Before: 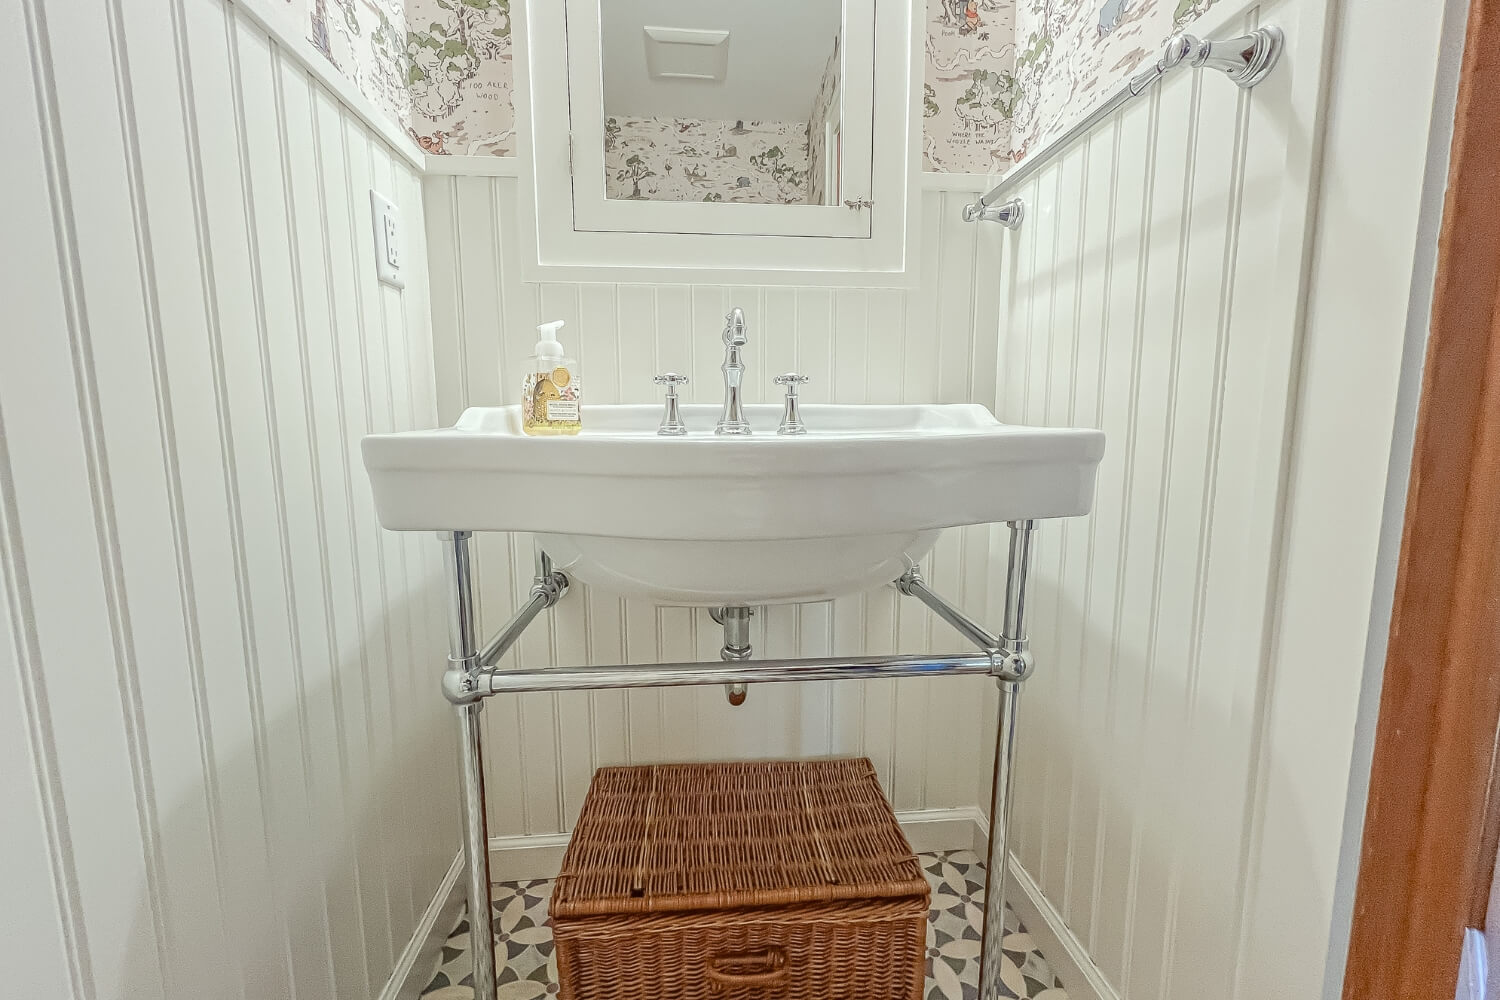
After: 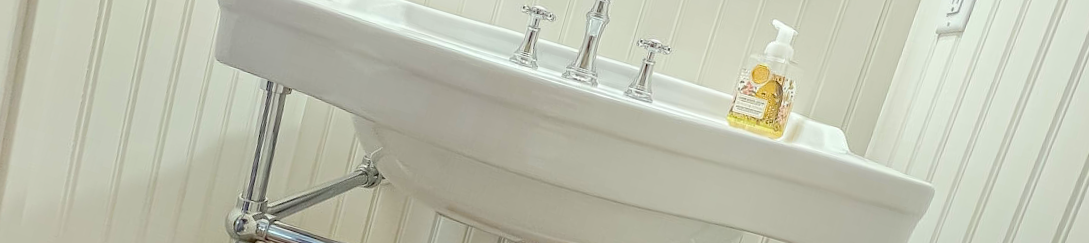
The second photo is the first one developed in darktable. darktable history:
color balance rgb: linear chroma grading › global chroma 15%, perceptual saturation grading › global saturation 30%
crop and rotate: angle 16.12°, top 30.835%, bottom 35.653%
